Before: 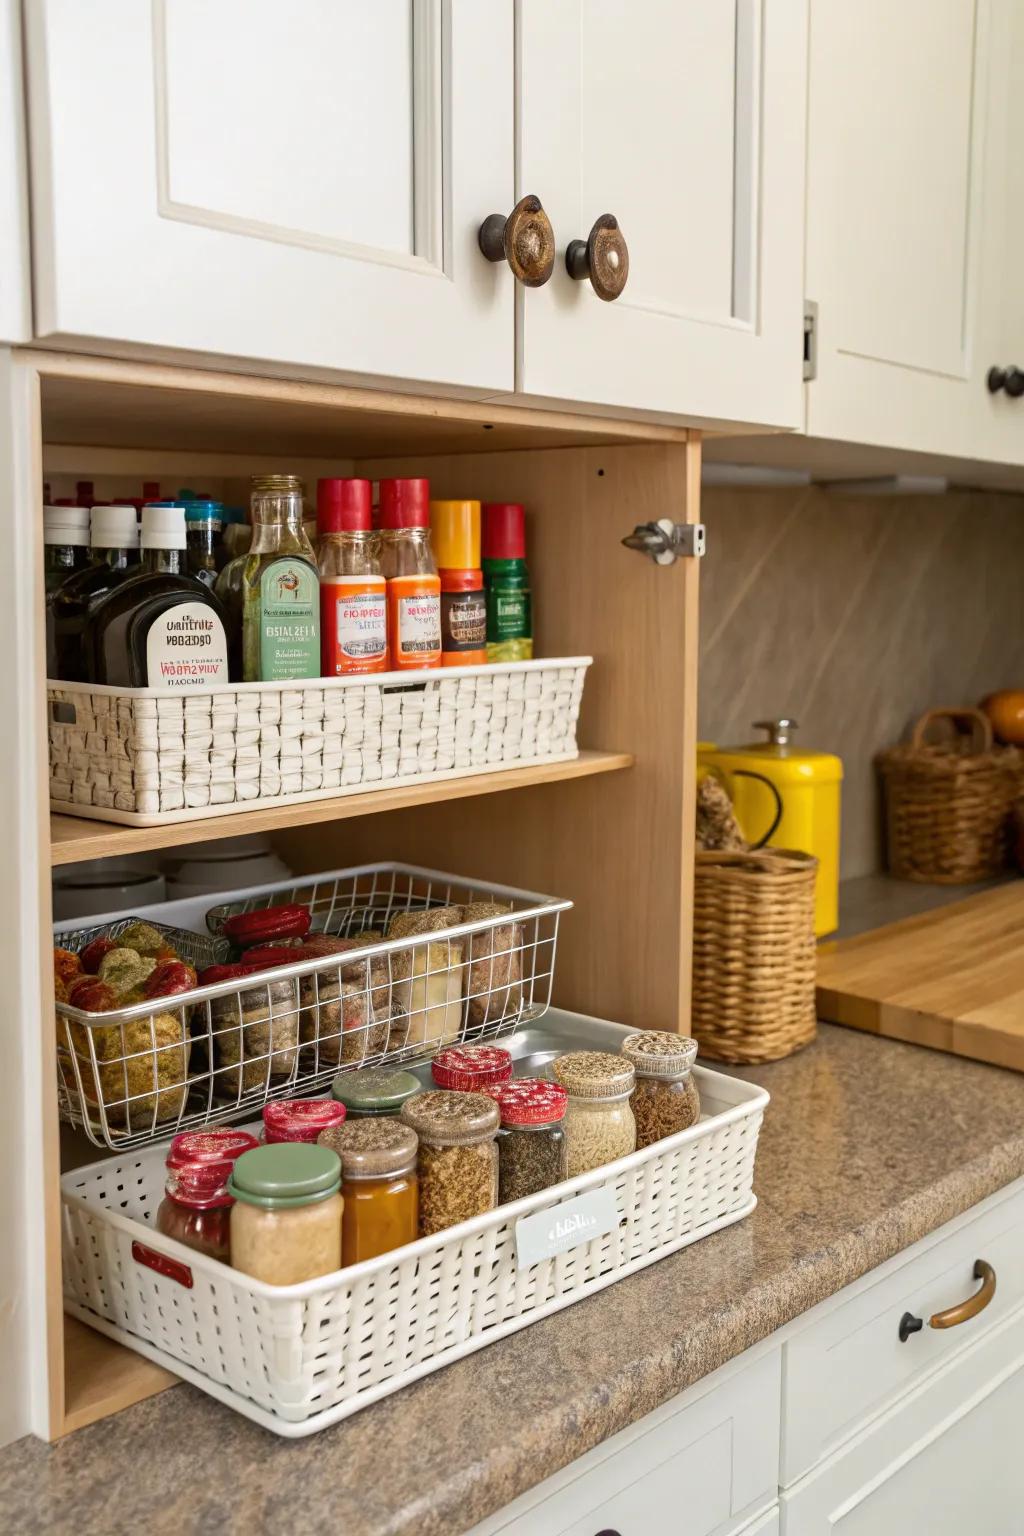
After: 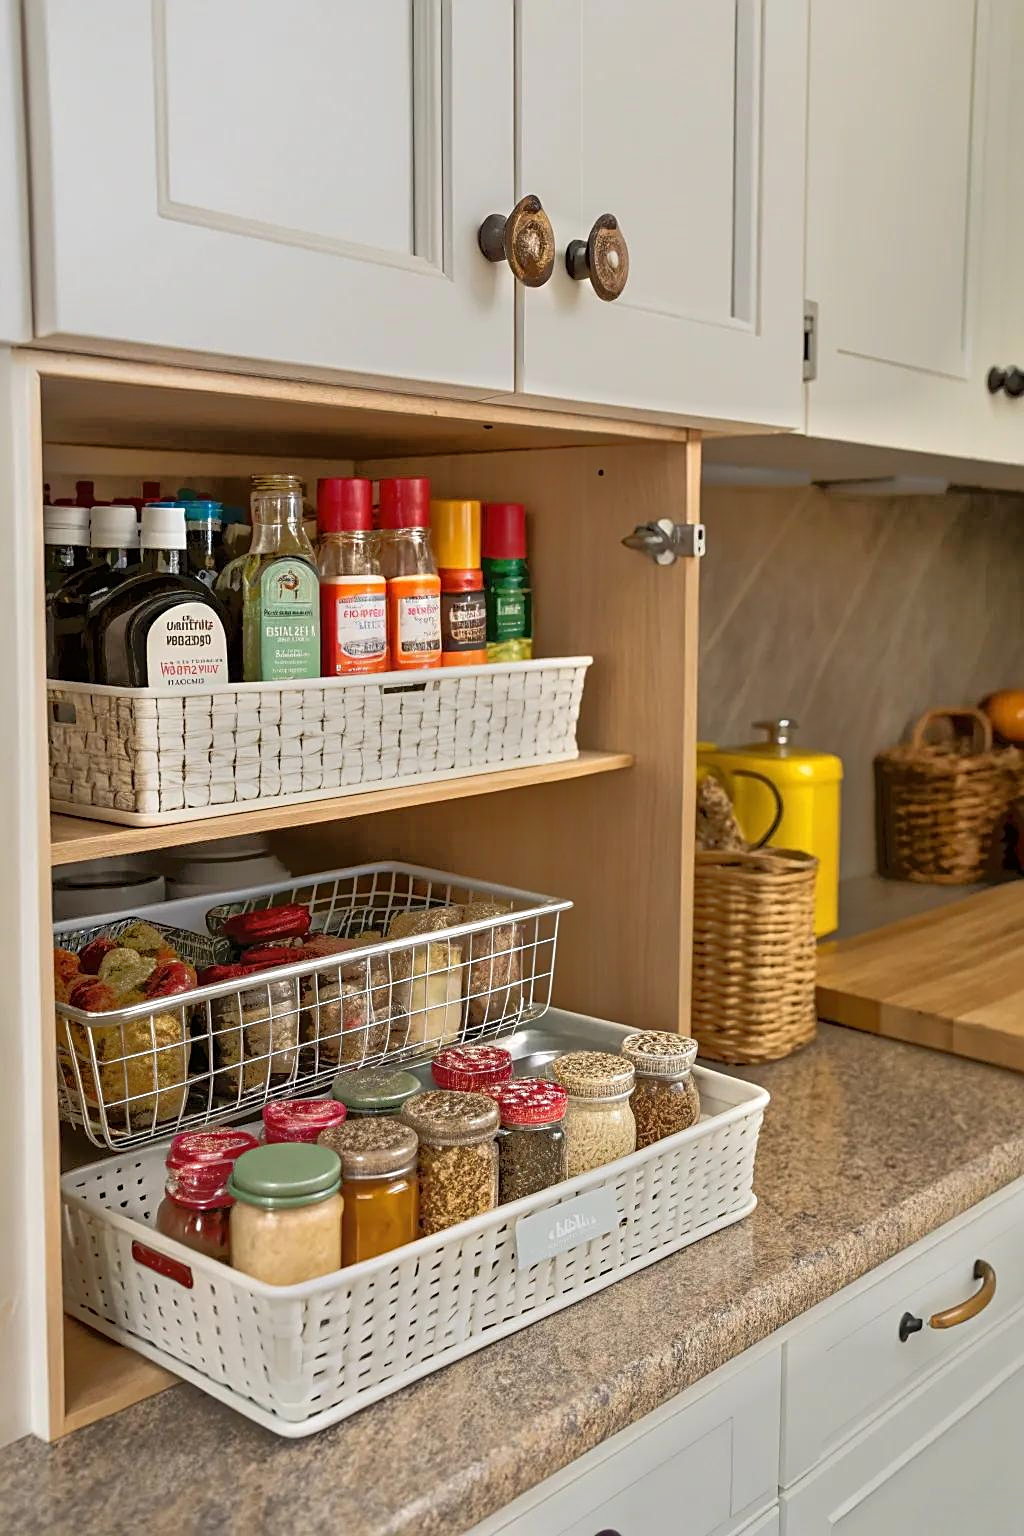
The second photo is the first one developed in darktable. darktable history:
sharpen: on, module defaults
tone equalizer: -7 EV -0.611 EV, -6 EV 0.962 EV, -5 EV -0.452 EV, -4 EV 0.404 EV, -3 EV 0.427 EV, -2 EV 0.175 EV, -1 EV -0.147 EV, +0 EV -0.402 EV
